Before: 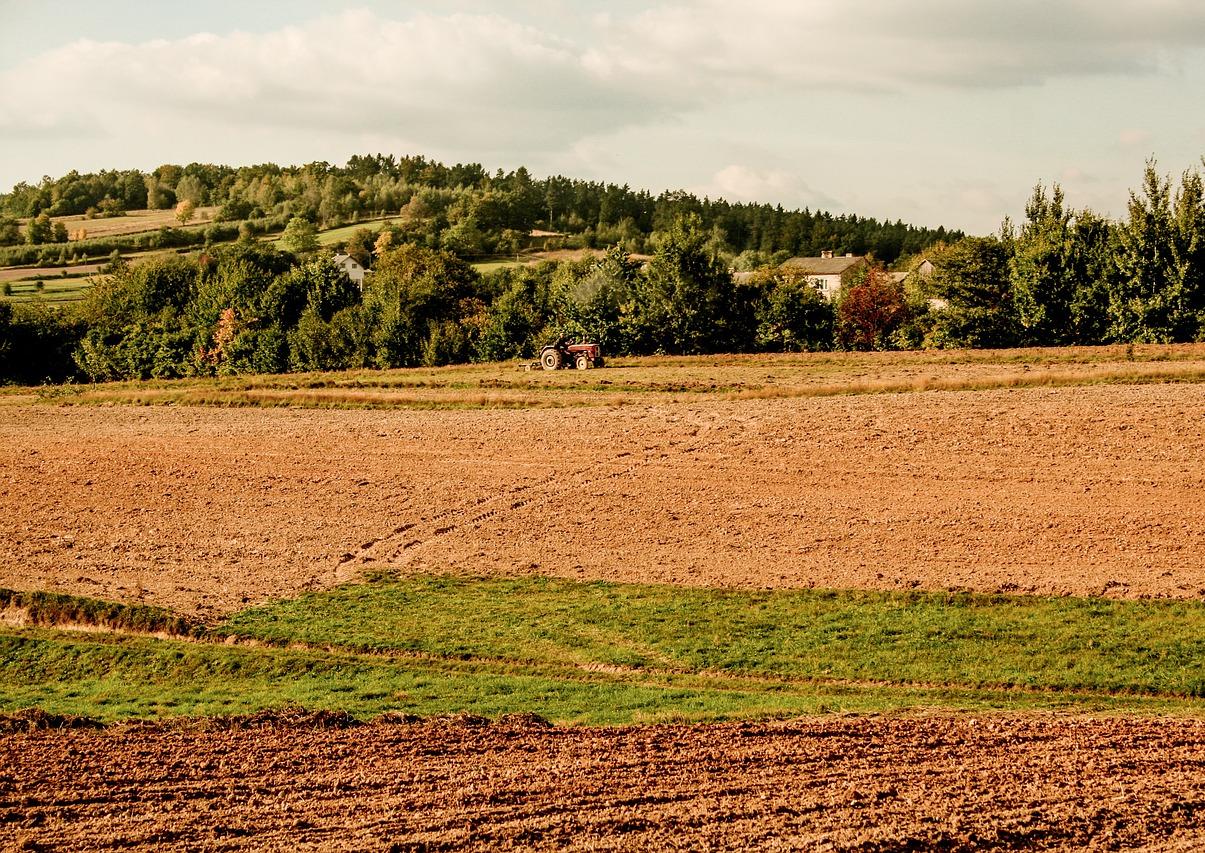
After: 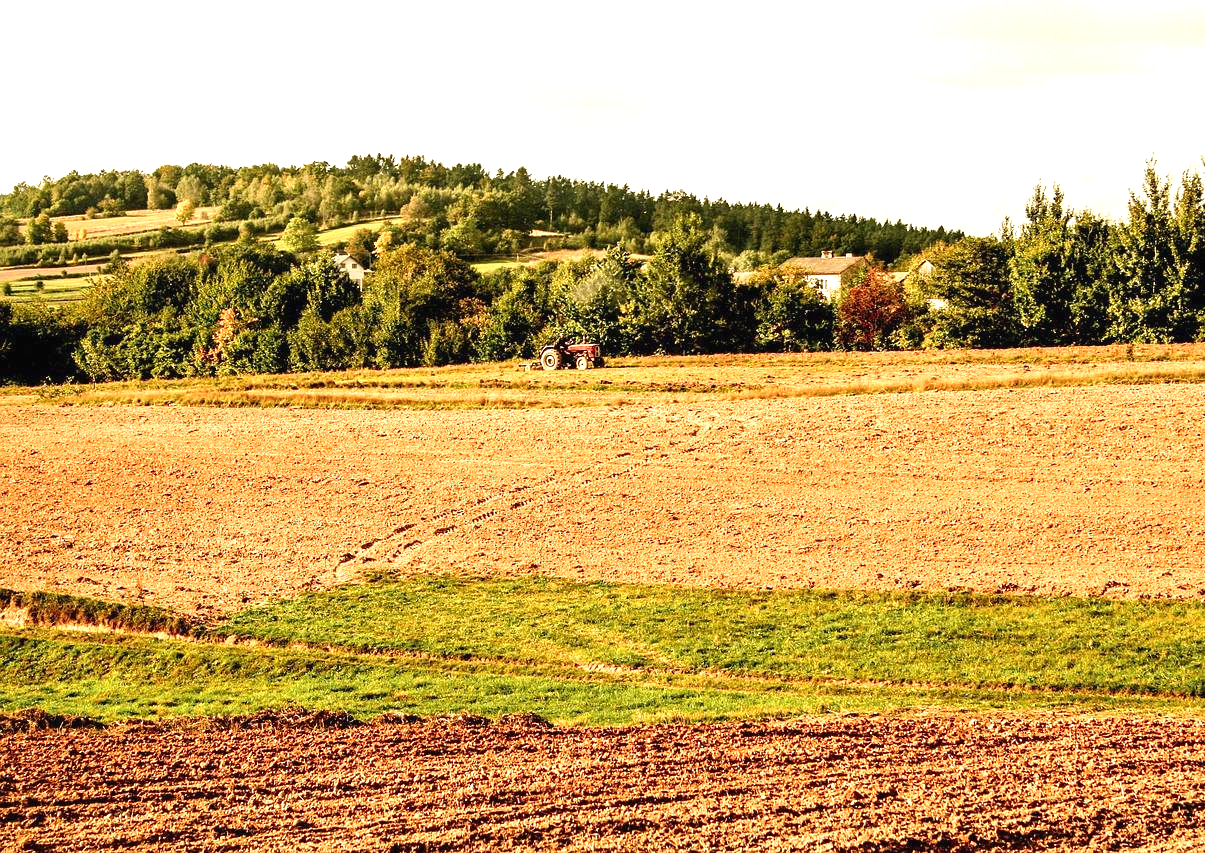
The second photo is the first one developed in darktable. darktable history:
contrast brightness saturation: contrast -0.02, brightness -0.01, saturation 0.03
exposure: black level correction 0, exposure 1.1 EV, compensate exposure bias true, compensate highlight preservation false
